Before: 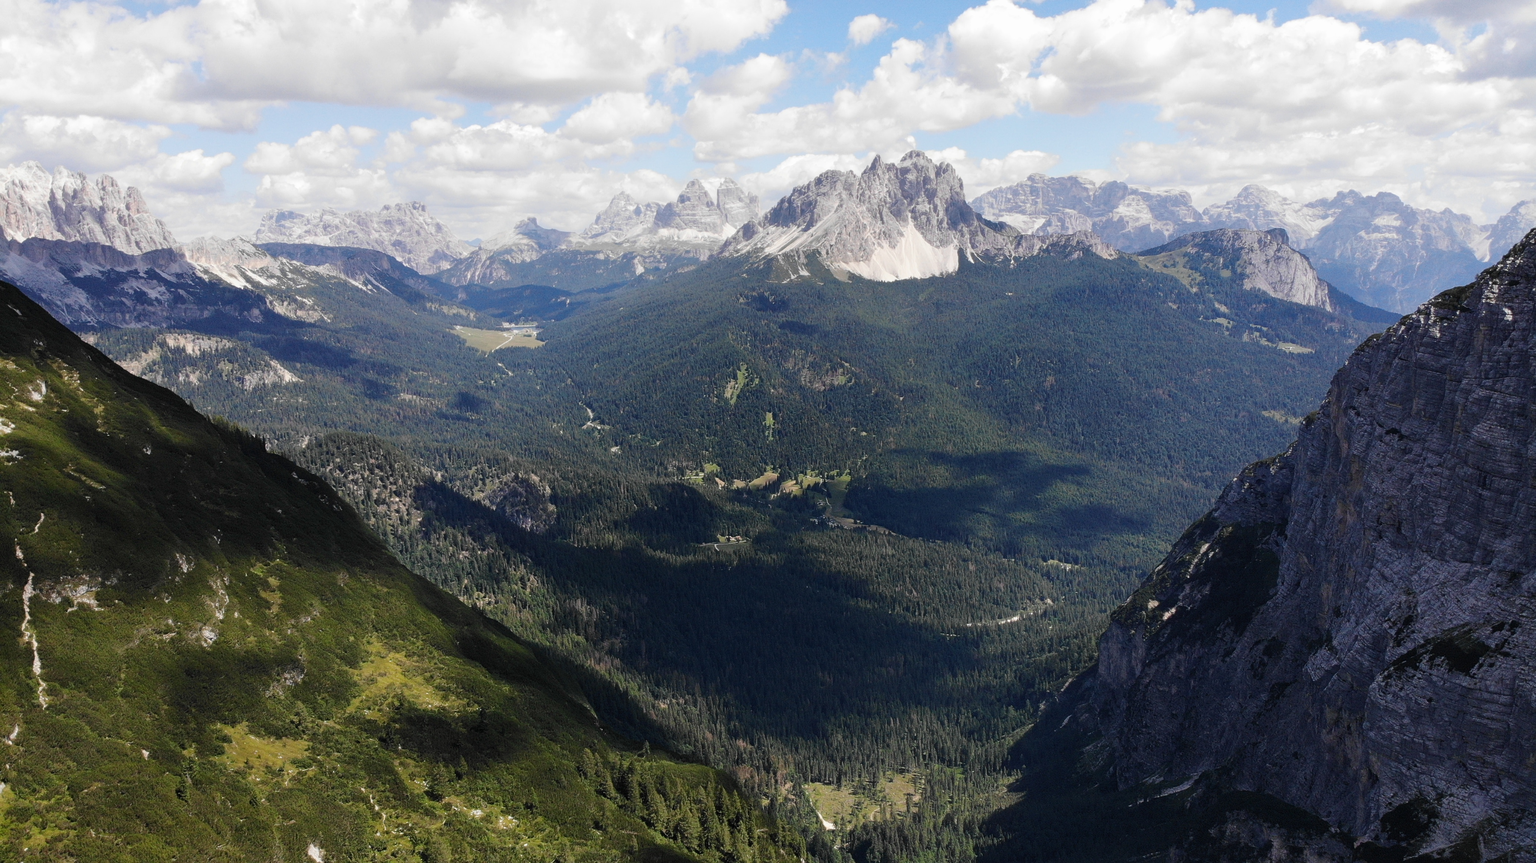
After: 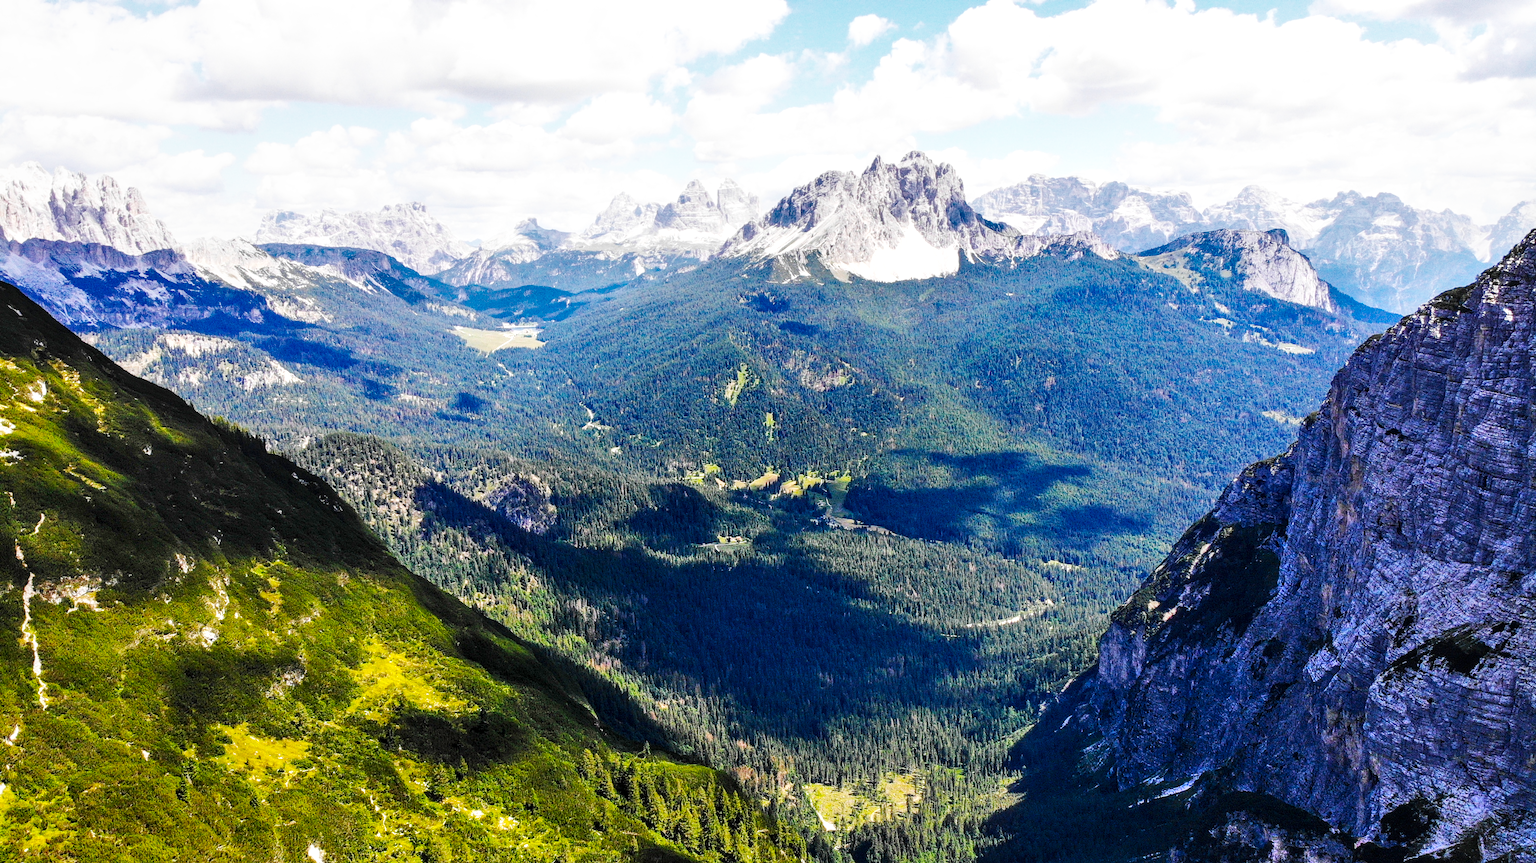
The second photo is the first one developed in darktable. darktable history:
base curve: curves: ch0 [(0, 0.003) (0.001, 0.002) (0.006, 0.004) (0.02, 0.022) (0.048, 0.086) (0.094, 0.234) (0.162, 0.431) (0.258, 0.629) (0.385, 0.8) (0.548, 0.918) (0.751, 0.988) (1, 1)], preserve colors none
color balance rgb: linear chroma grading › global chroma 10%, perceptual saturation grading › global saturation 30%, global vibrance 10%
local contrast: detail 130%
shadows and highlights: low approximation 0.01, soften with gaussian
